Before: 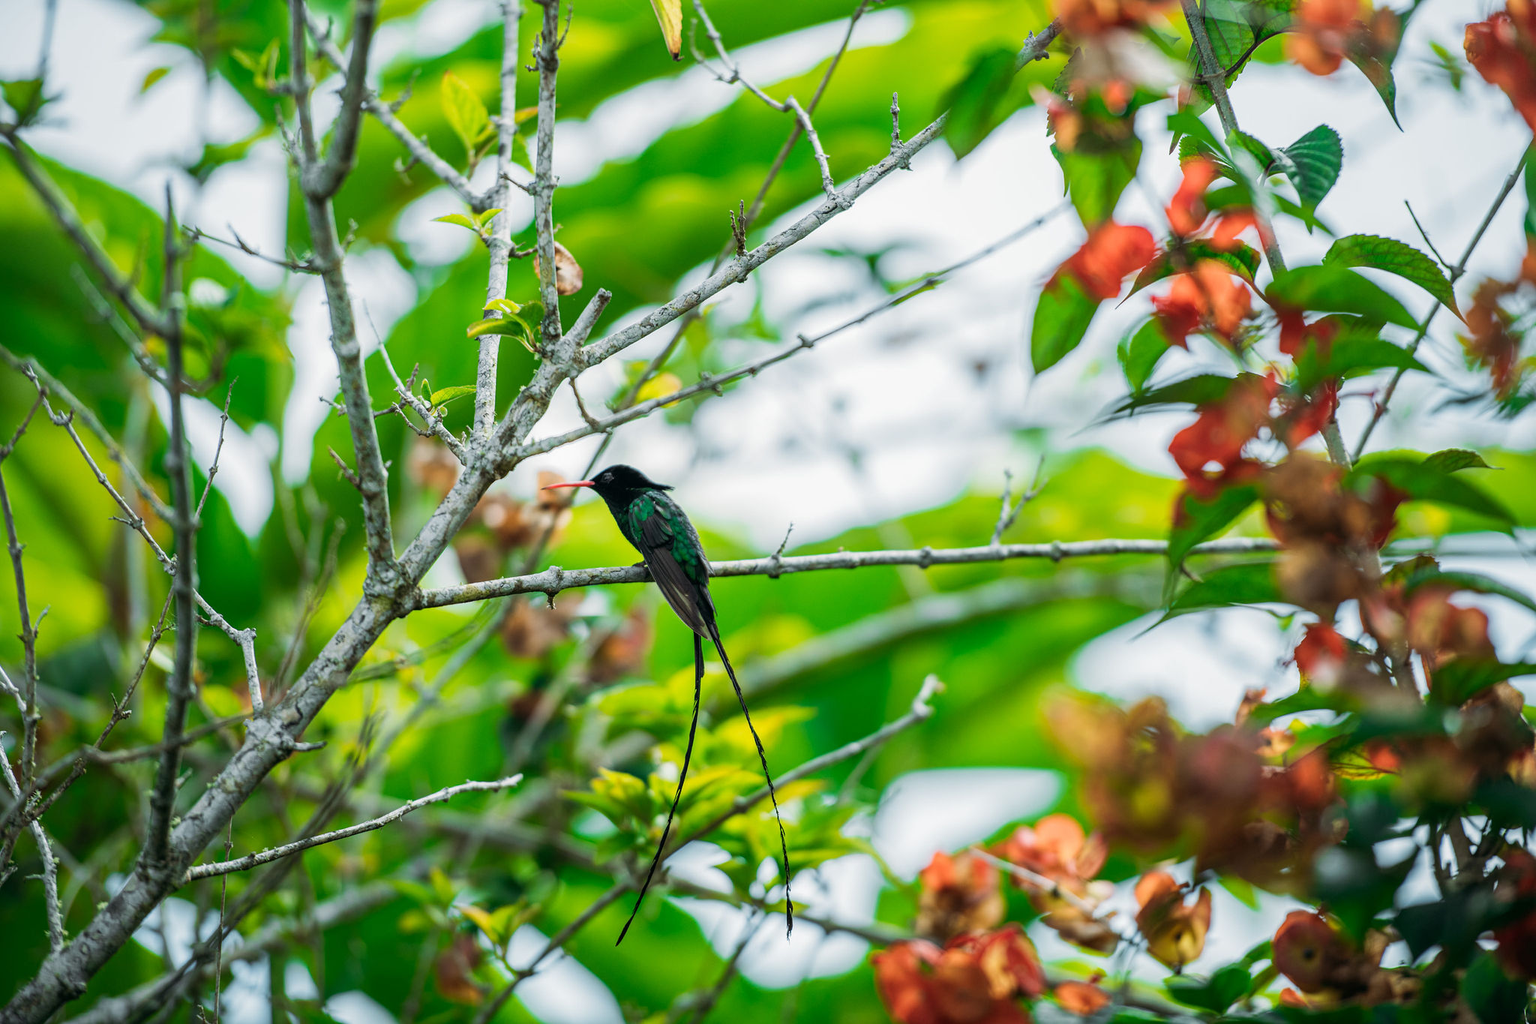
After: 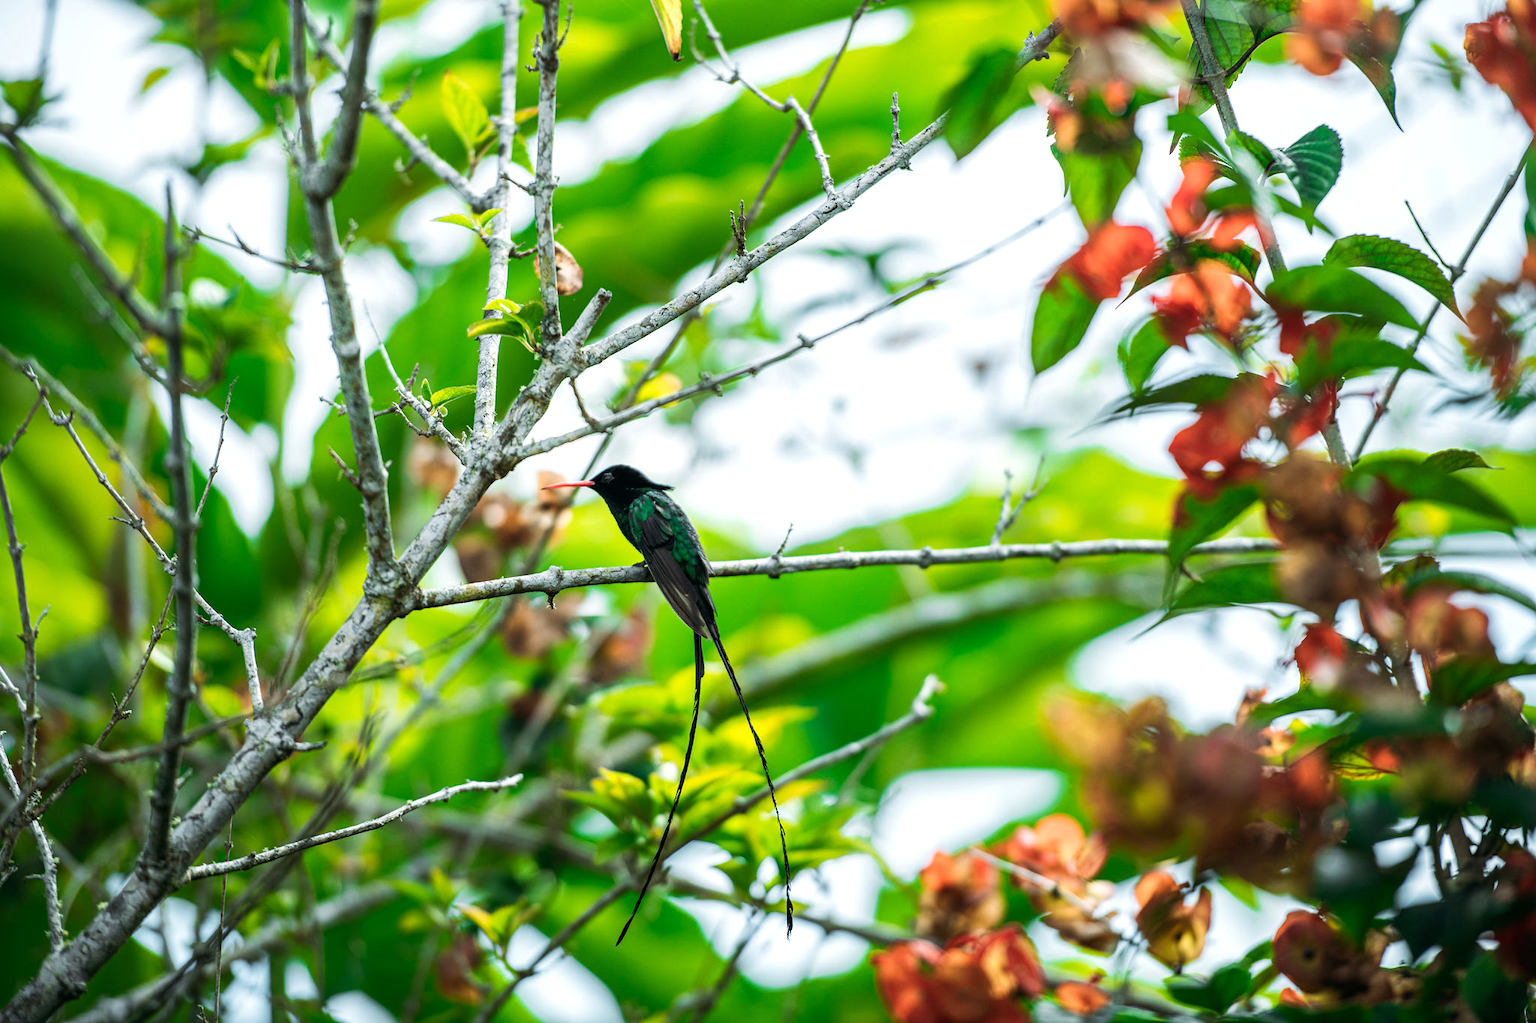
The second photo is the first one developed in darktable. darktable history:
tone equalizer: -8 EV -0.383 EV, -7 EV -0.419 EV, -6 EV -0.334 EV, -5 EV -0.205 EV, -3 EV 0.201 EV, -2 EV 0.339 EV, -1 EV 0.373 EV, +0 EV 0.417 EV, edges refinement/feathering 500, mask exposure compensation -1.57 EV, preserve details guided filter
